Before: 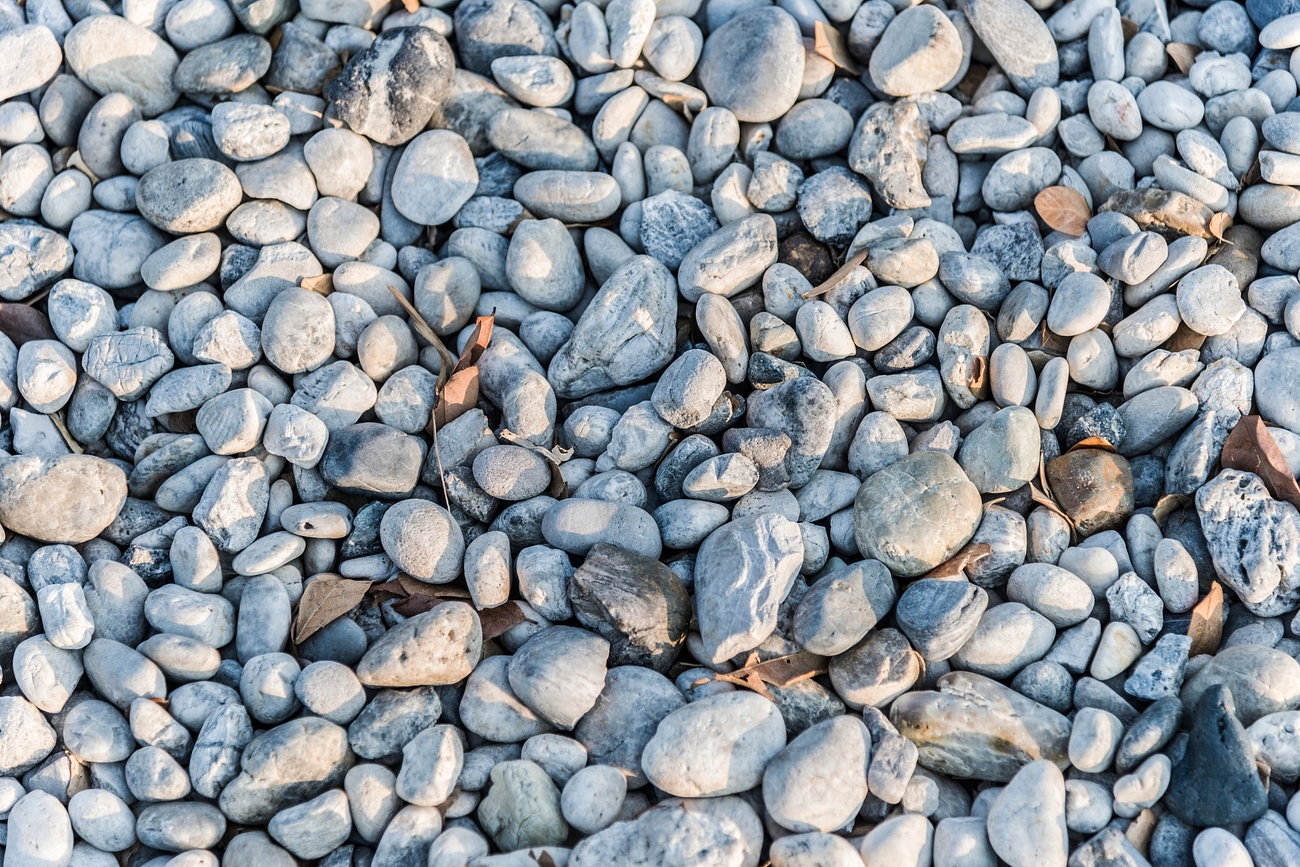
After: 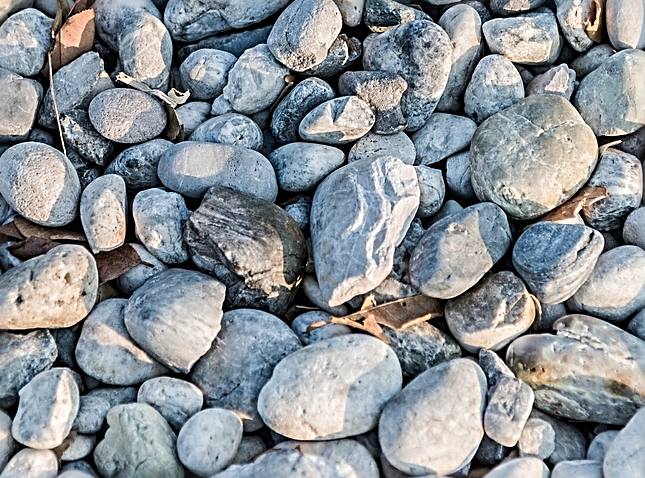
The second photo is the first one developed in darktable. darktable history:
sharpen: radius 3.02, amount 0.756
crop: left 29.542%, top 41.278%, right 20.794%, bottom 3.508%
